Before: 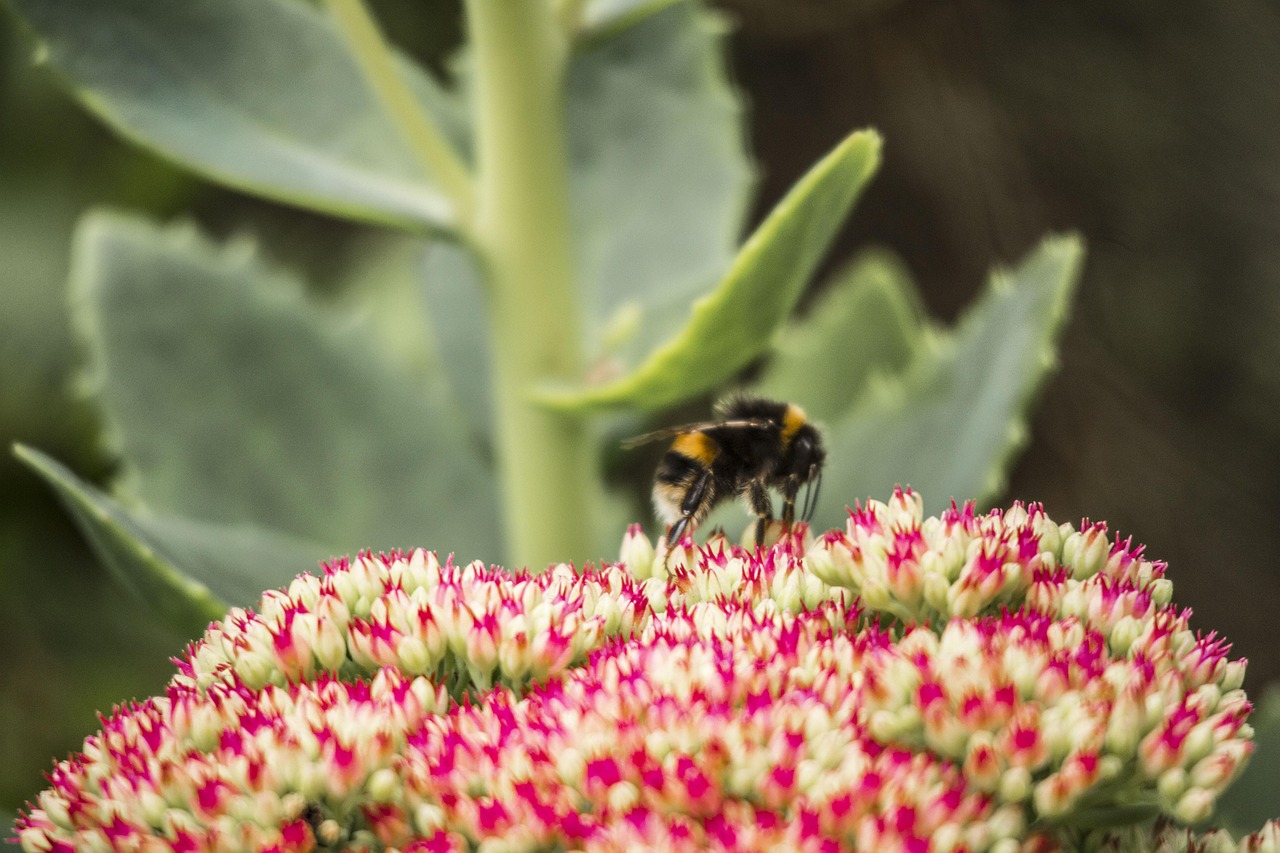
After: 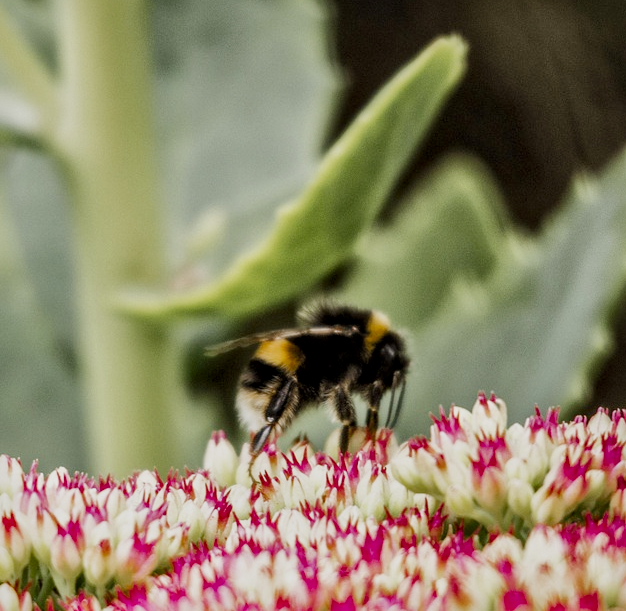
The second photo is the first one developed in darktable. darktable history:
crop: left 32.505%, top 10.927%, right 18.54%, bottom 17.394%
local contrast: mode bilateral grid, contrast 20, coarseness 19, detail 163%, midtone range 0.2
filmic rgb: black relative exposure -7.65 EV, white relative exposure 4.56 EV, threshold 5.98 EV, hardness 3.61, add noise in highlights 0.001, preserve chrominance no, color science v3 (2019), use custom middle-gray values true, contrast in highlights soft, enable highlight reconstruction true
